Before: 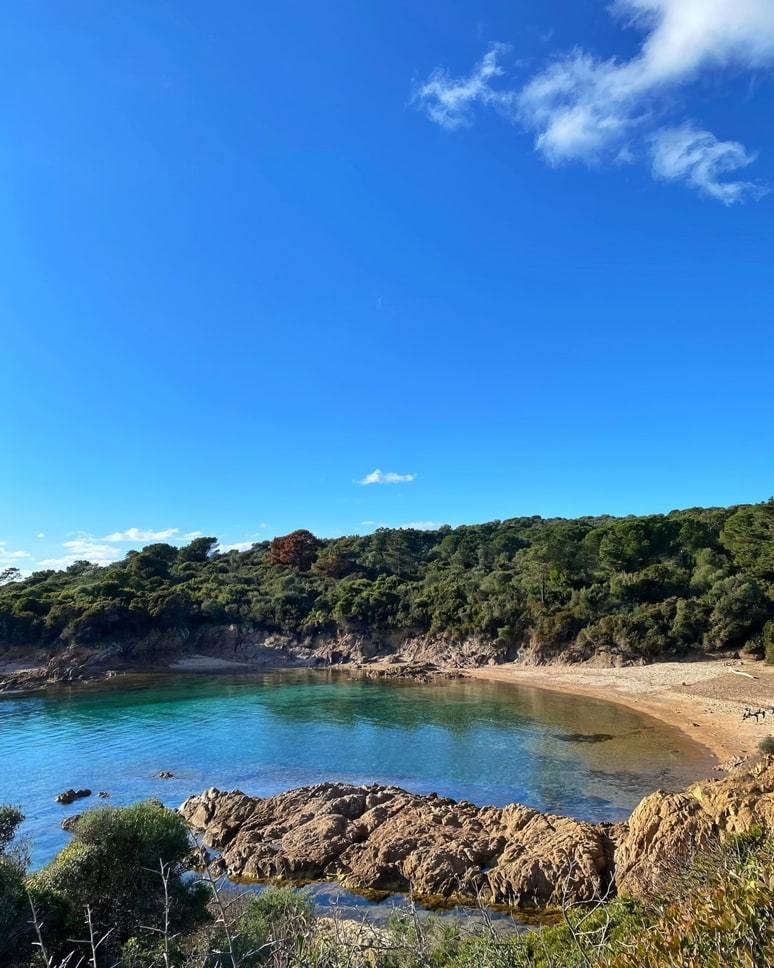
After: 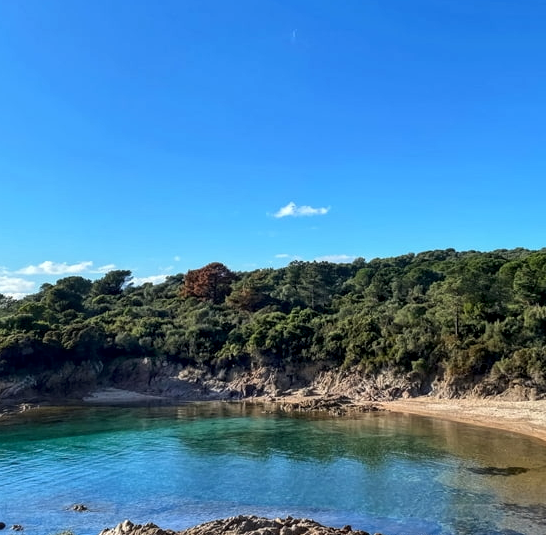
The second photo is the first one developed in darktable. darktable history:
crop: left 11.123%, top 27.61%, right 18.3%, bottom 17.034%
local contrast: detail 130%
